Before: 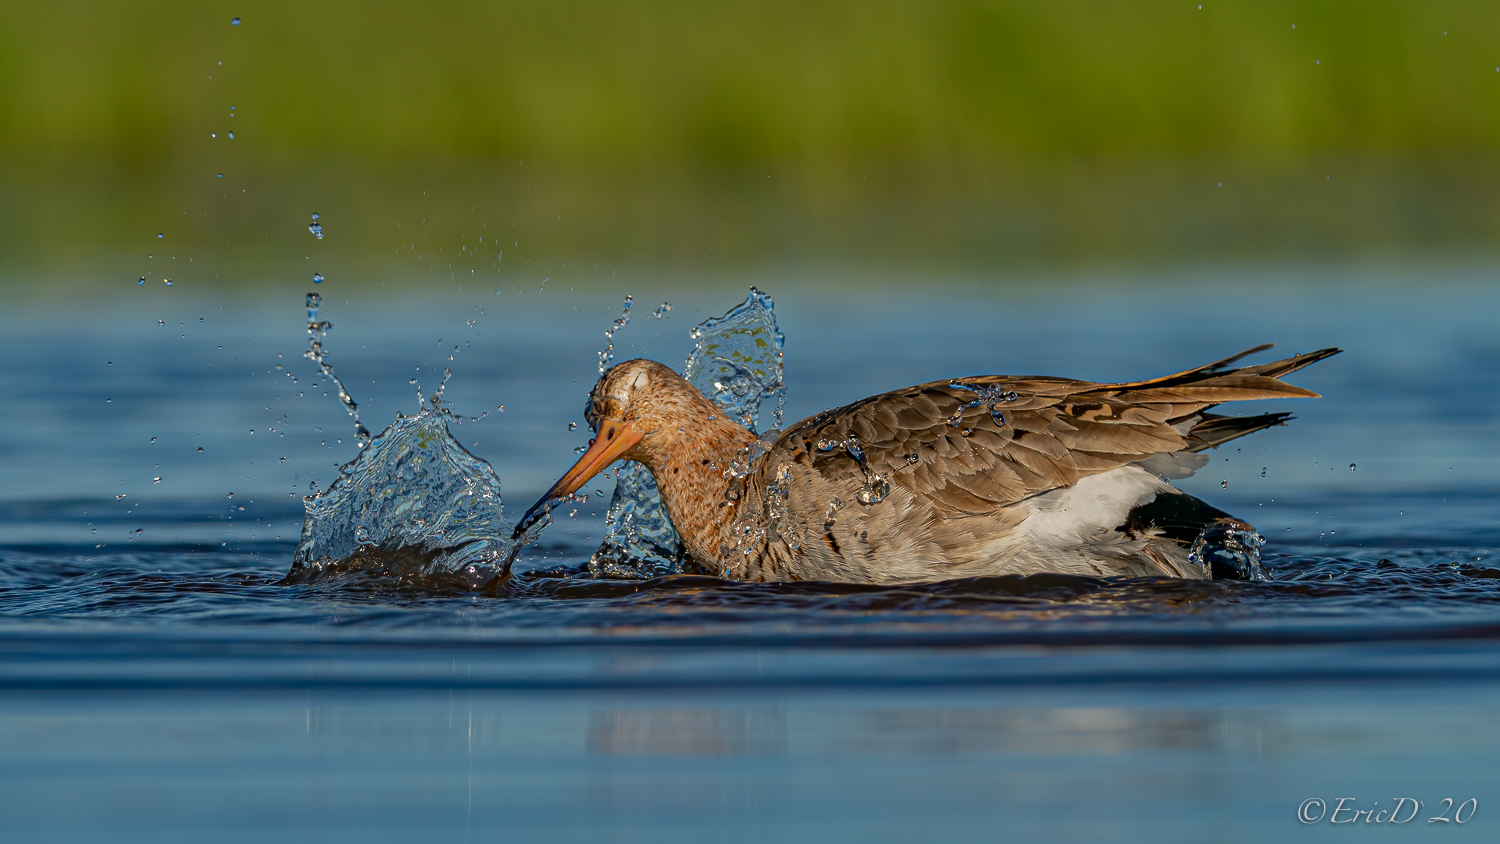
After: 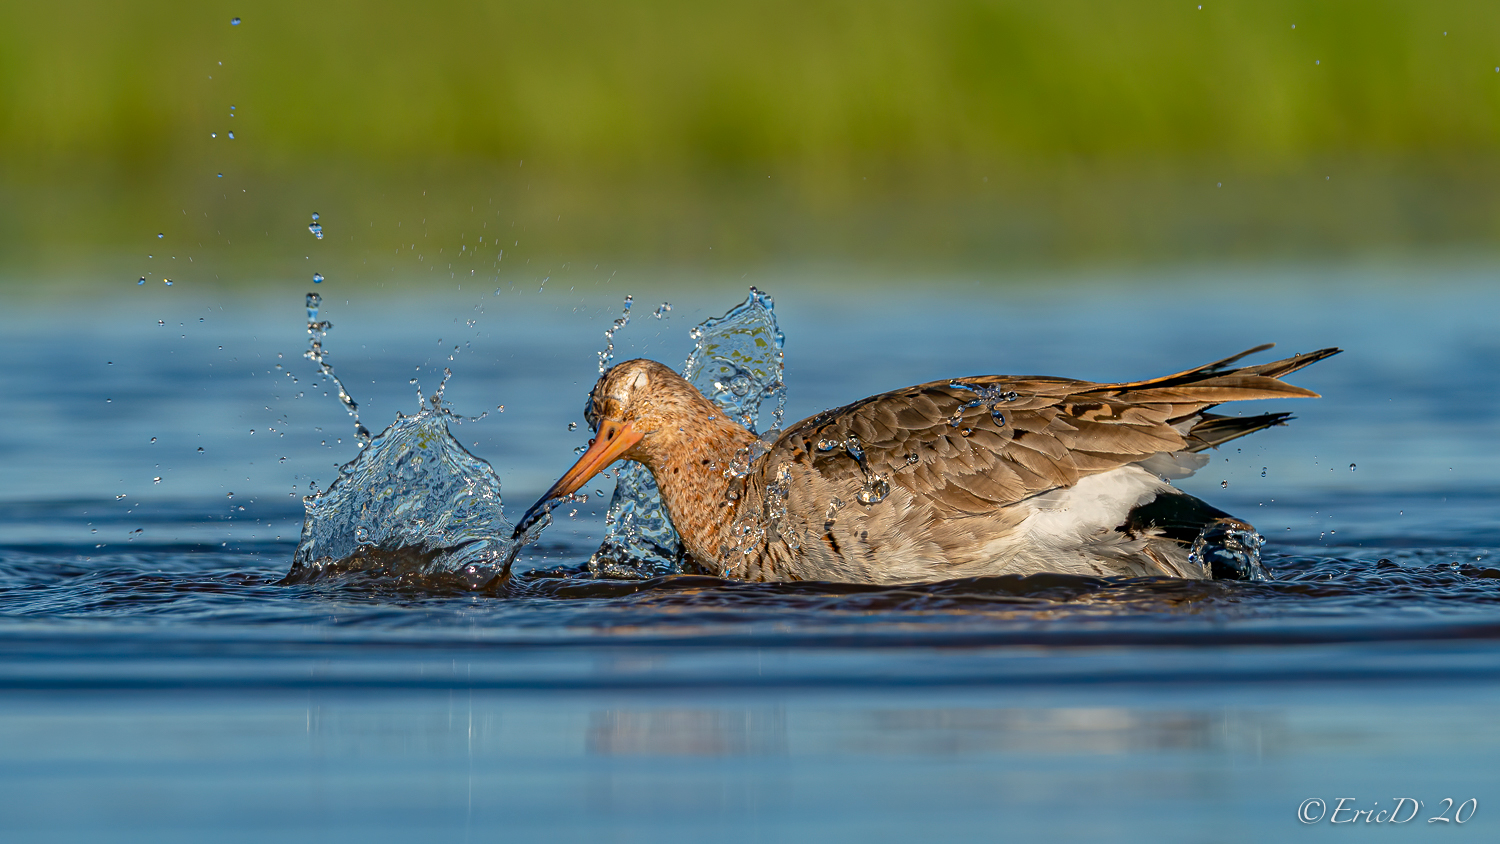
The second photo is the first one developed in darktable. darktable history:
exposure: exposure 0.492 EV, compensate highlight preservation false
